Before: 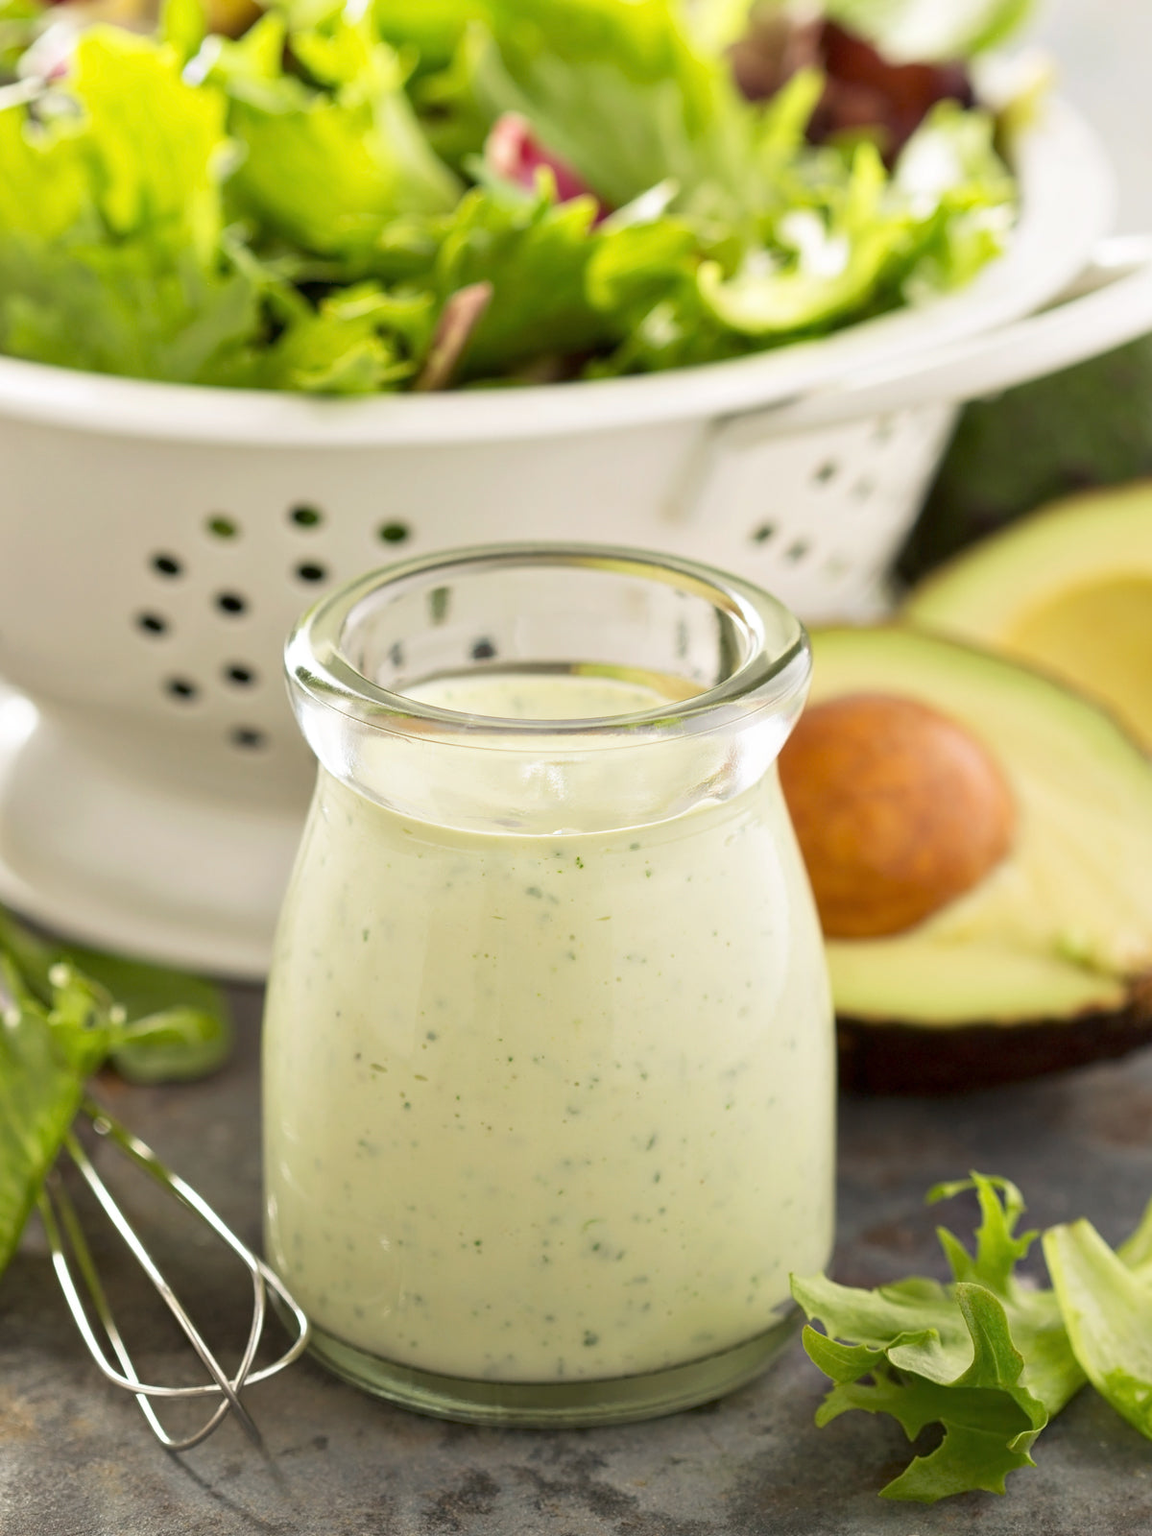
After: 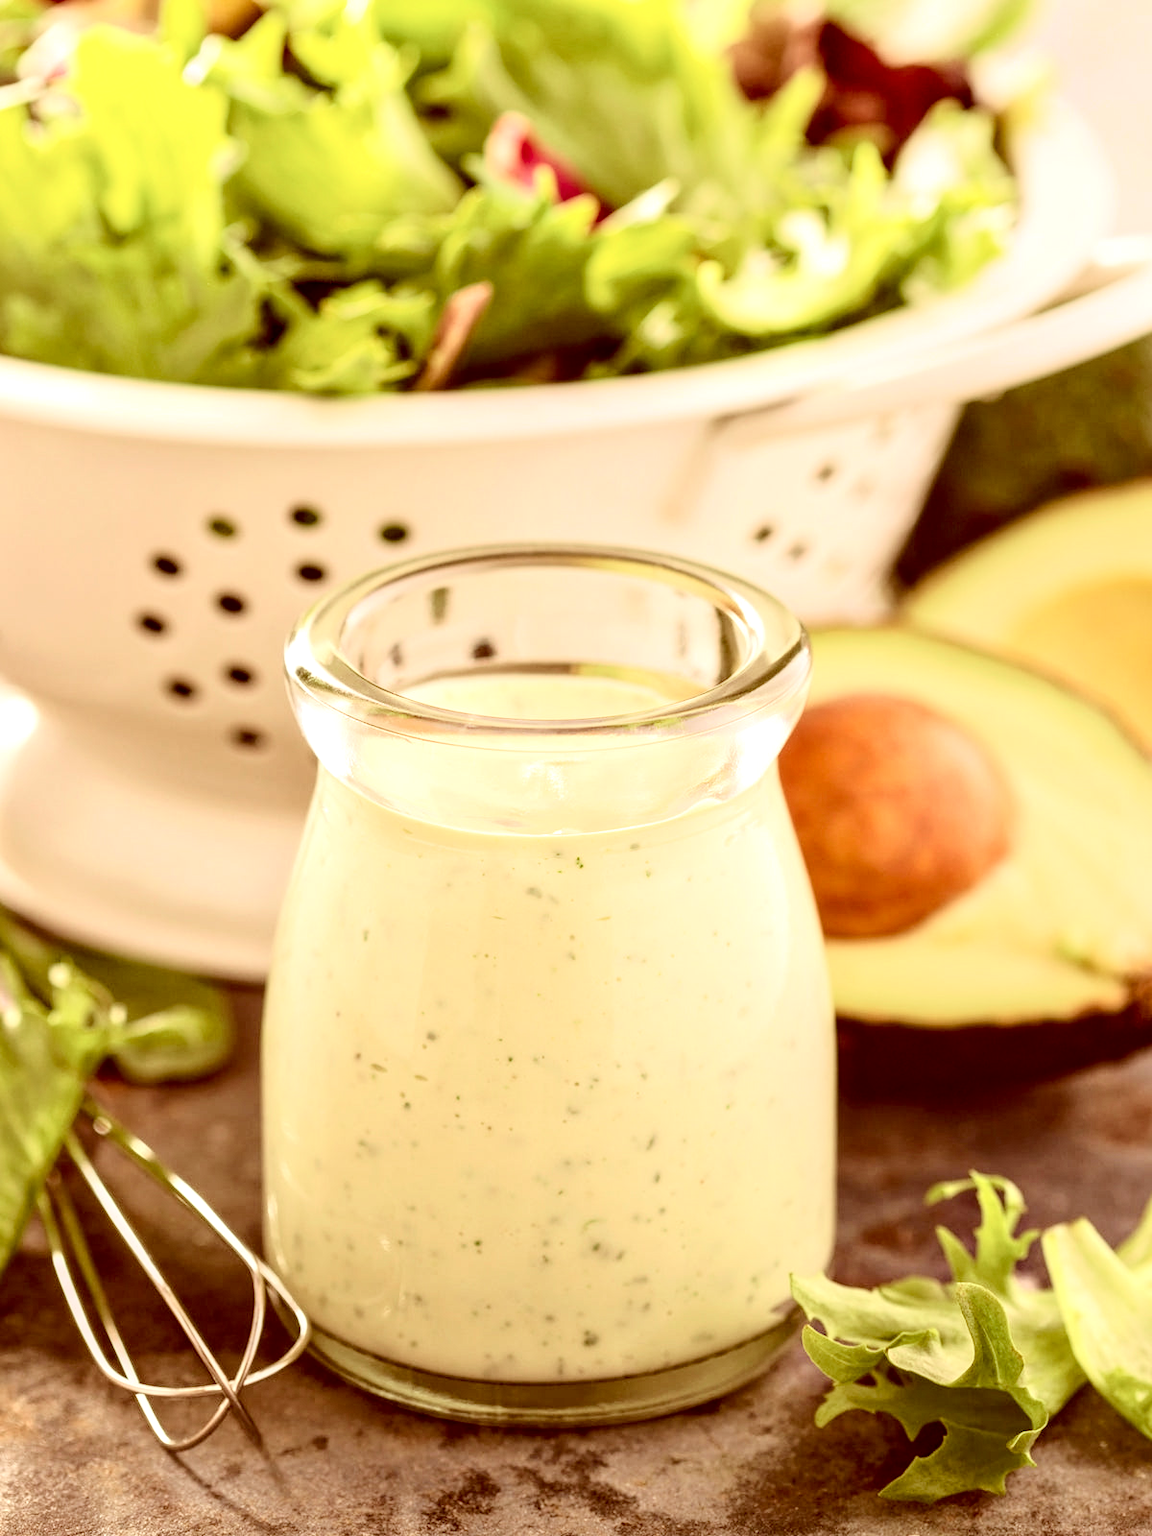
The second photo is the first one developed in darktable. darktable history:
exposure: exposure 0.202 EV, compensate exposure bias true, compensate highlight preservation false
local contrast: detail 150%
color correction: highlights a* 9.46, highlights b* 9.04, shadows a* 39.25, shadows b* 39.34, saturation 0.773
tone curve: curves: ch0 [(0, 0) (0.114, 0.083) (0.291, 0.3) (0.447, 0.535) (0.602, 0.712) (0.772, 0.864) (0.999, 0.978)]; ch1 [(0, 0) (0.389, 0.352) (0.458, 0.433) (0.486, 0.474) (0.509, 0.505) (0.535, 0.541) (0.555, 0.557) (0.677, 0.724) (1, 1)]; ch2 [(0, 0) (0.369, 0.388) (0.449, 0.431) (0.501, 0.5) (0.528, 0.552) (0.561, 0.596) (0.697, 0.721) (1, 1)], color space Lab, independent channels, preserve colors none
